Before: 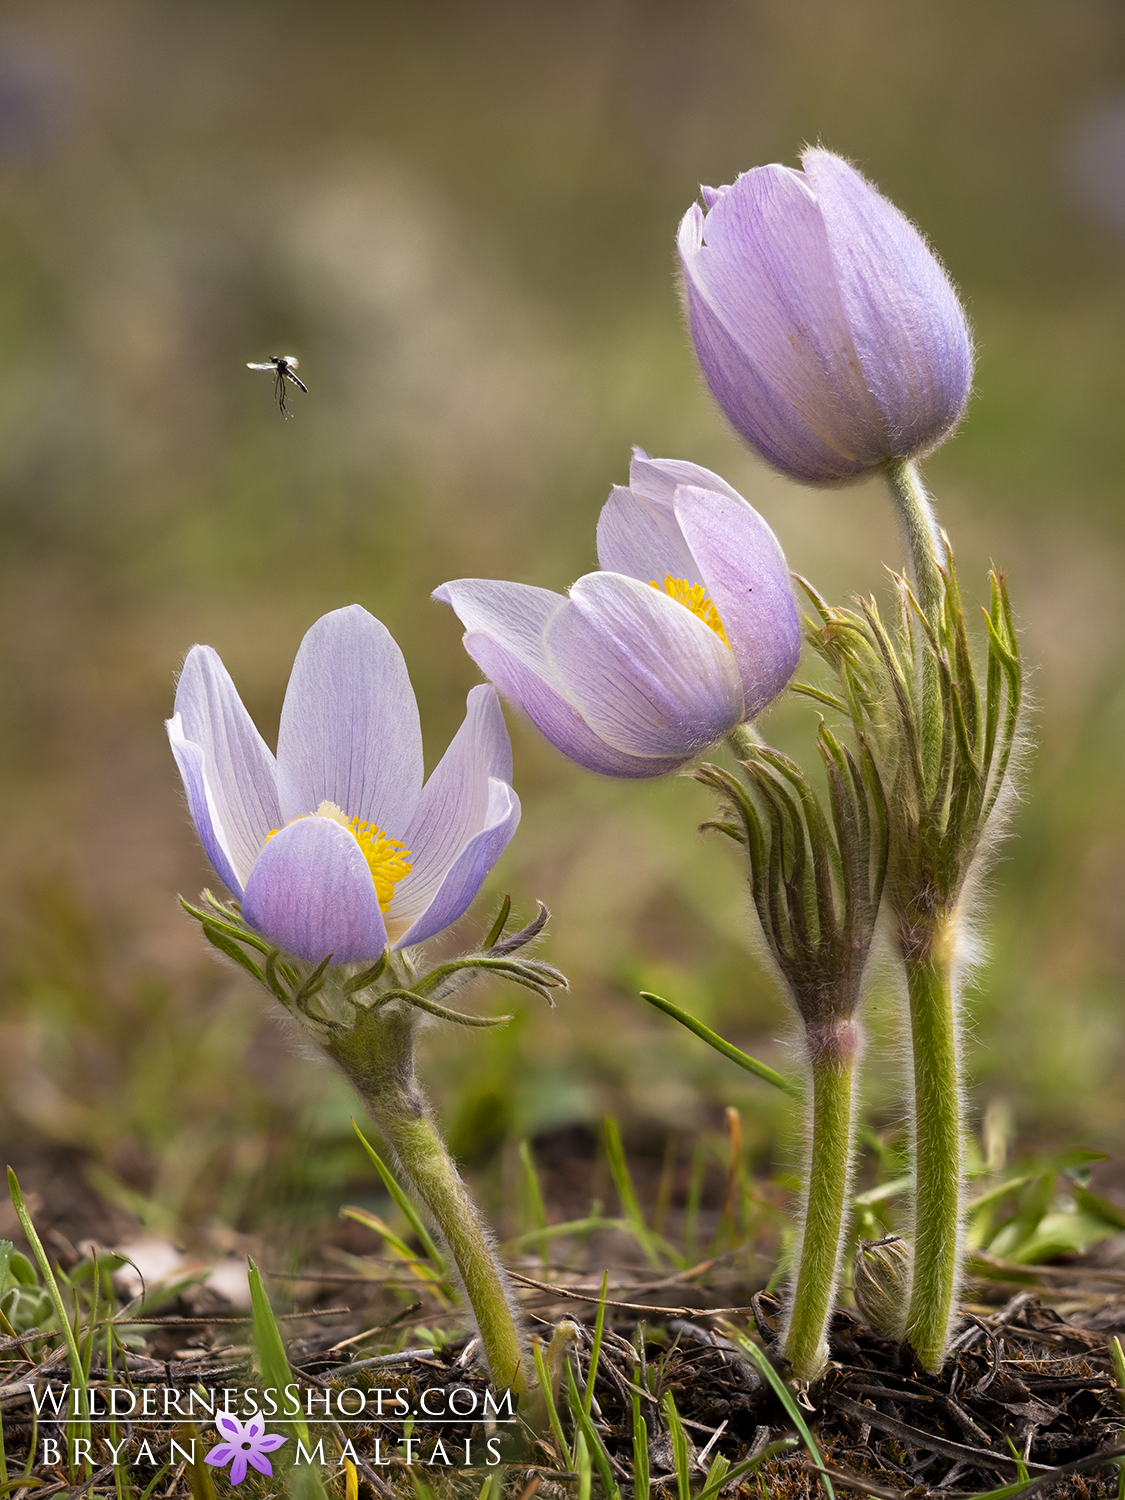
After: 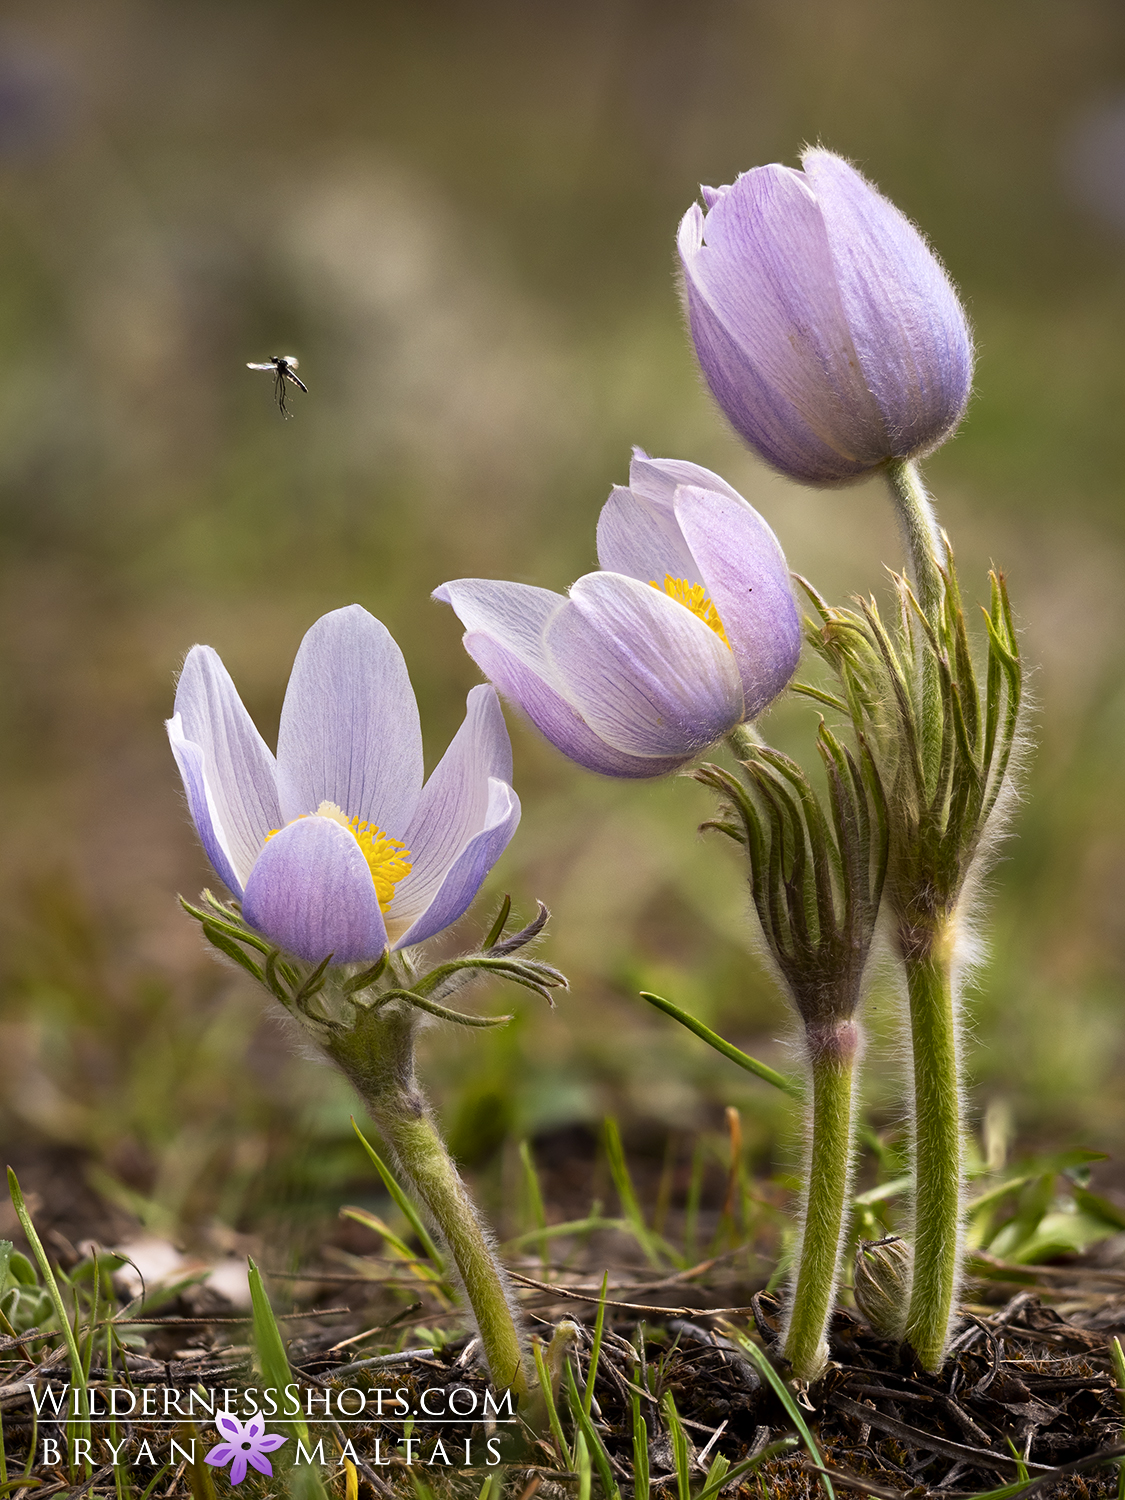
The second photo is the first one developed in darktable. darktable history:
base curve: curves: ch0 [(0, 0) (0.303, 0.277) (1, 1)]
contrast brightness saturation: contrast 0.14
